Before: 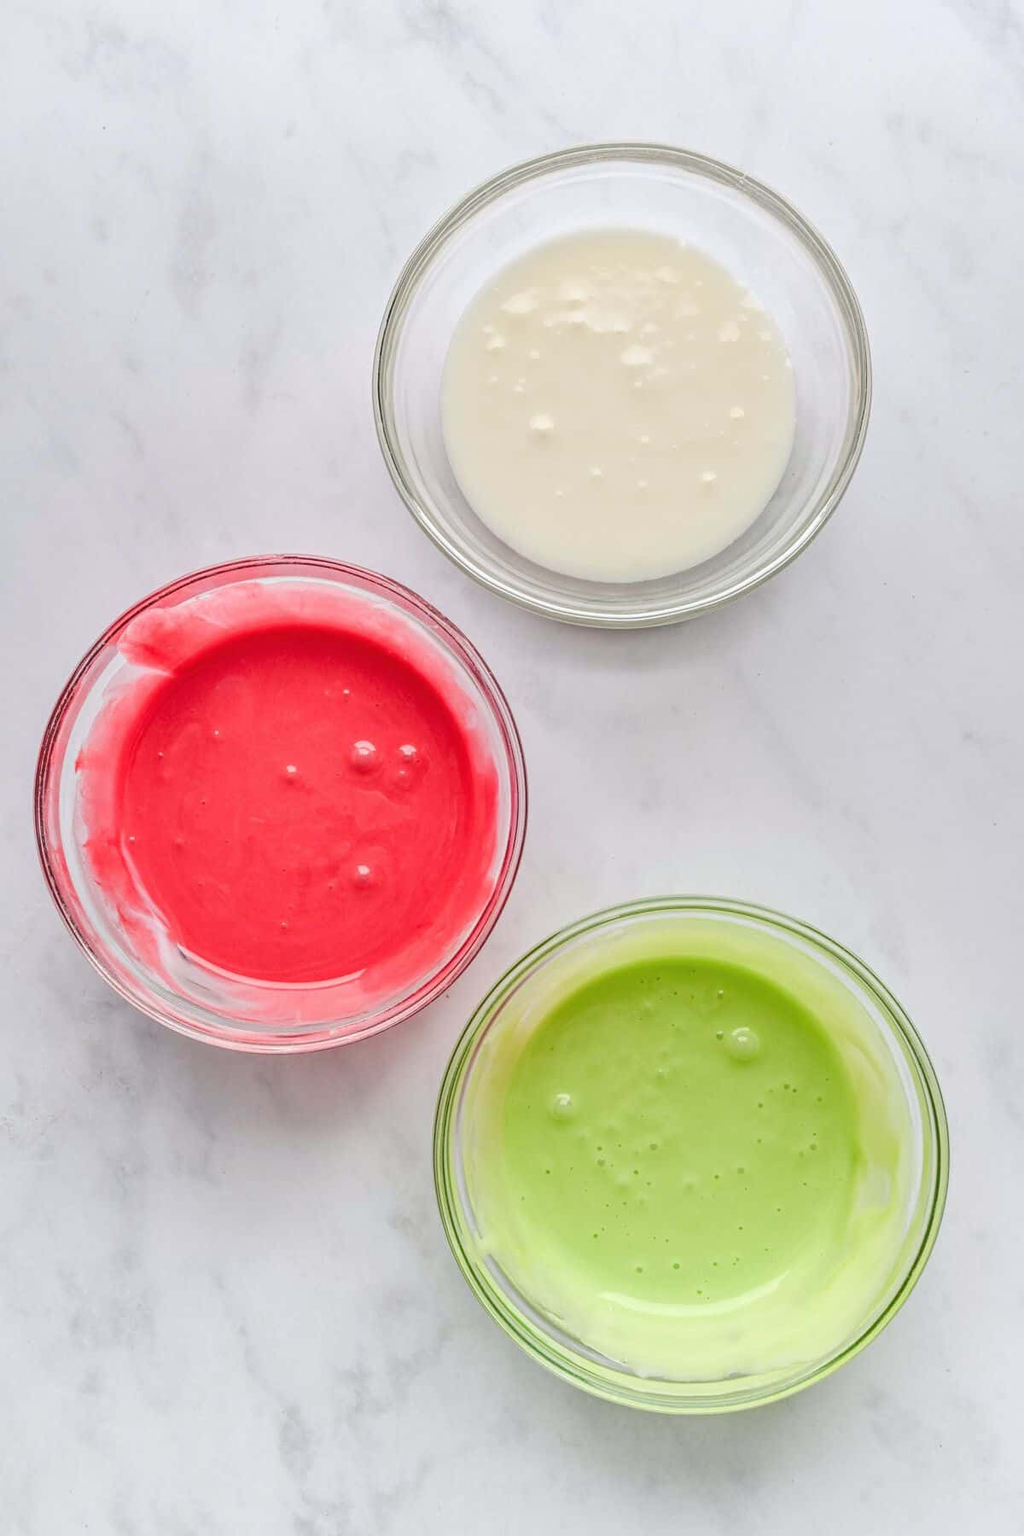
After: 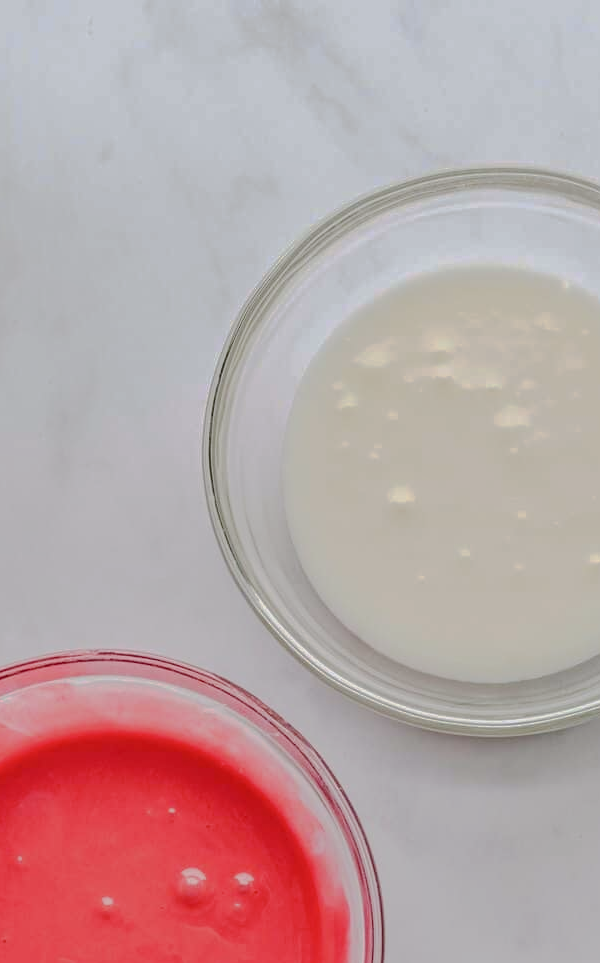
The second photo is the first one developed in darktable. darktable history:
crop: left 19.556%, right 30.401%, bottom 46.458%
shadows and highlights: radius 121.13, shadows 21.4, white point adjustment -9.72, highlights -14.39, soften with gaussian
tone curve: curves: ch0 [(0, 0) (0.003, 0.048) (0.011, 0.055) (0.025, 0.065) (0.044, 0.089) (0.069, 0.111) (0.1, 0.132) (0.136, 0.163) (0.177, 0.21) (0.224, 0.259) (0.277, 0.323) (0.335, 0.385) (0.399, 0.442) (0.468, 0.508) (0.543, 0.578) (0.623, 0.648) (0.709, 0.716) (0.801, 0.781) (0.898, 0.845) (1, 1)], preserve colors none
